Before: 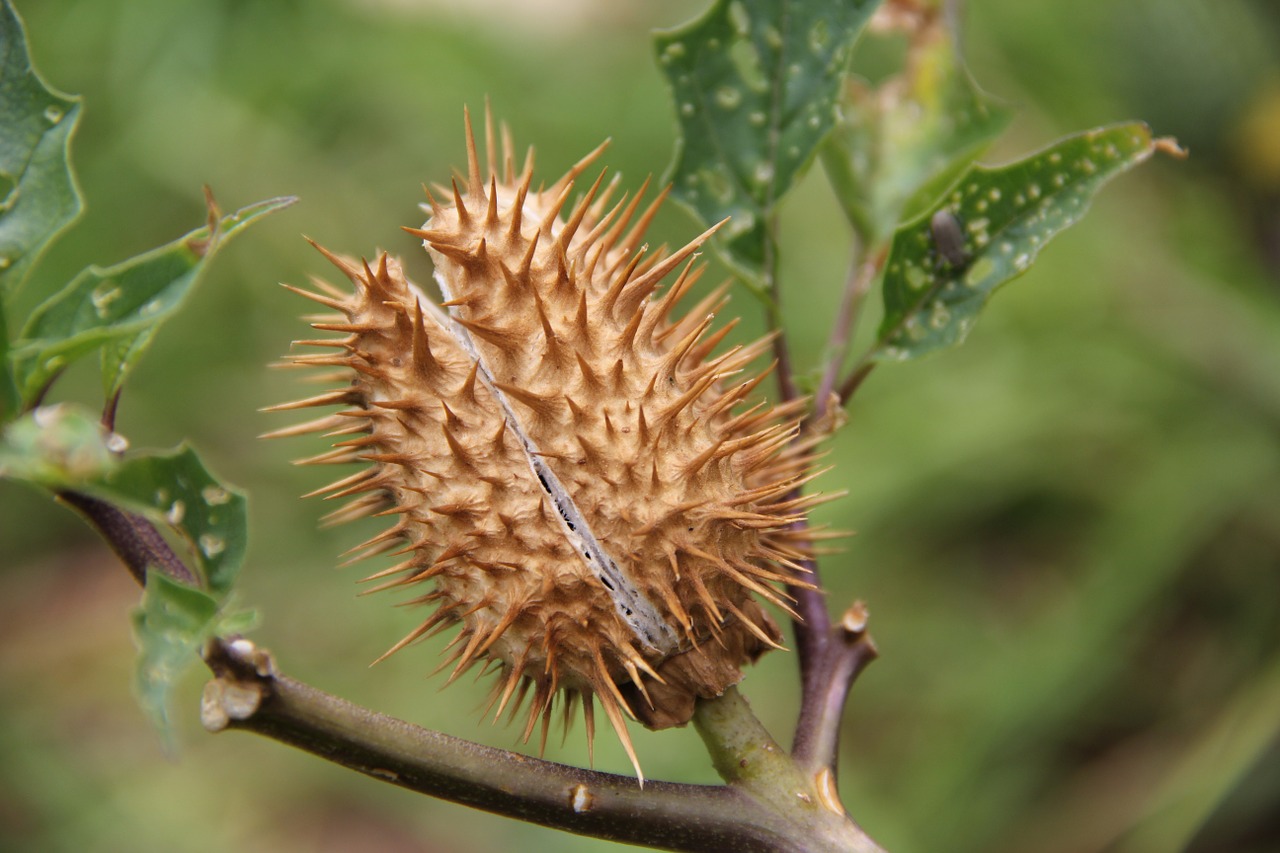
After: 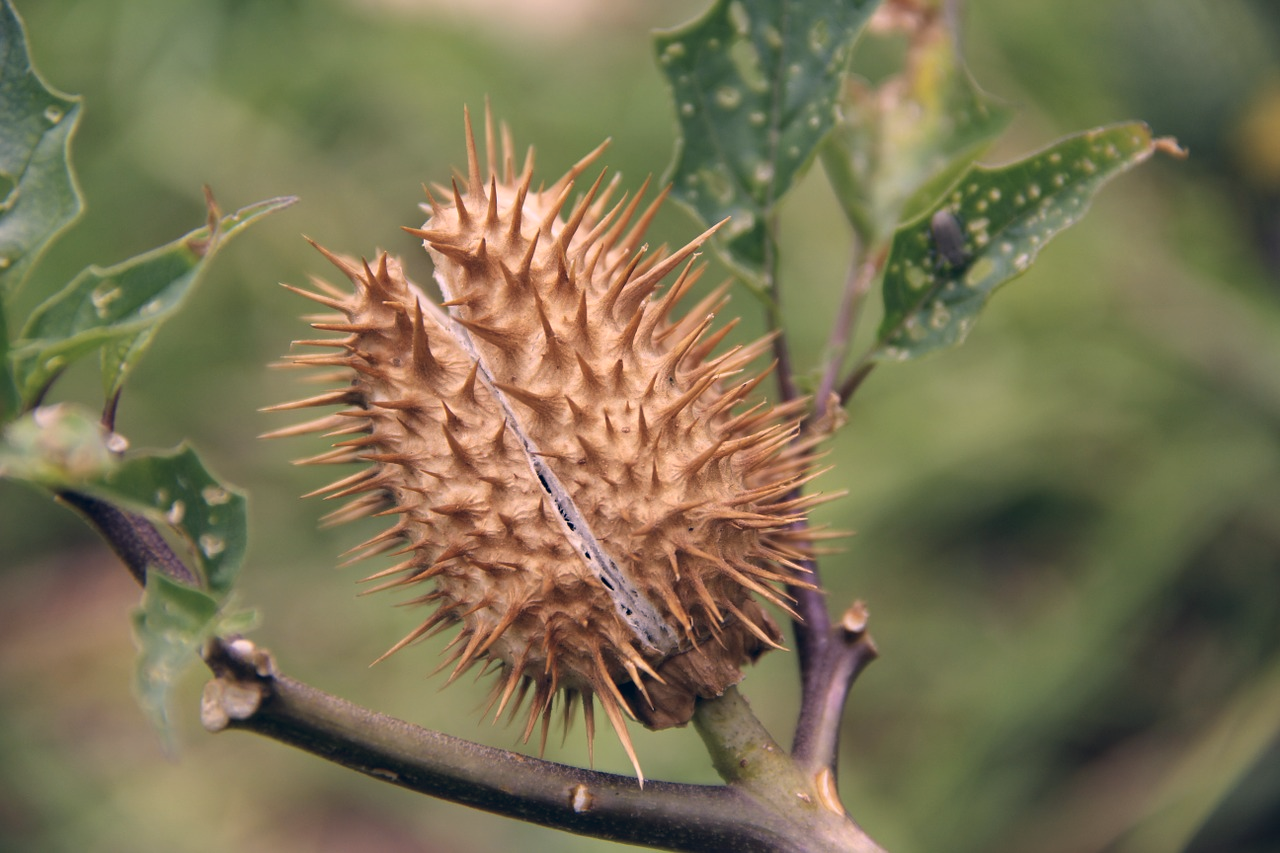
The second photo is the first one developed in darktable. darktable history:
color correction: highlights a* 14.05, highlights b* 5.93, shadows a* -5.57, shadows b* -15.68, saturation 0.853
